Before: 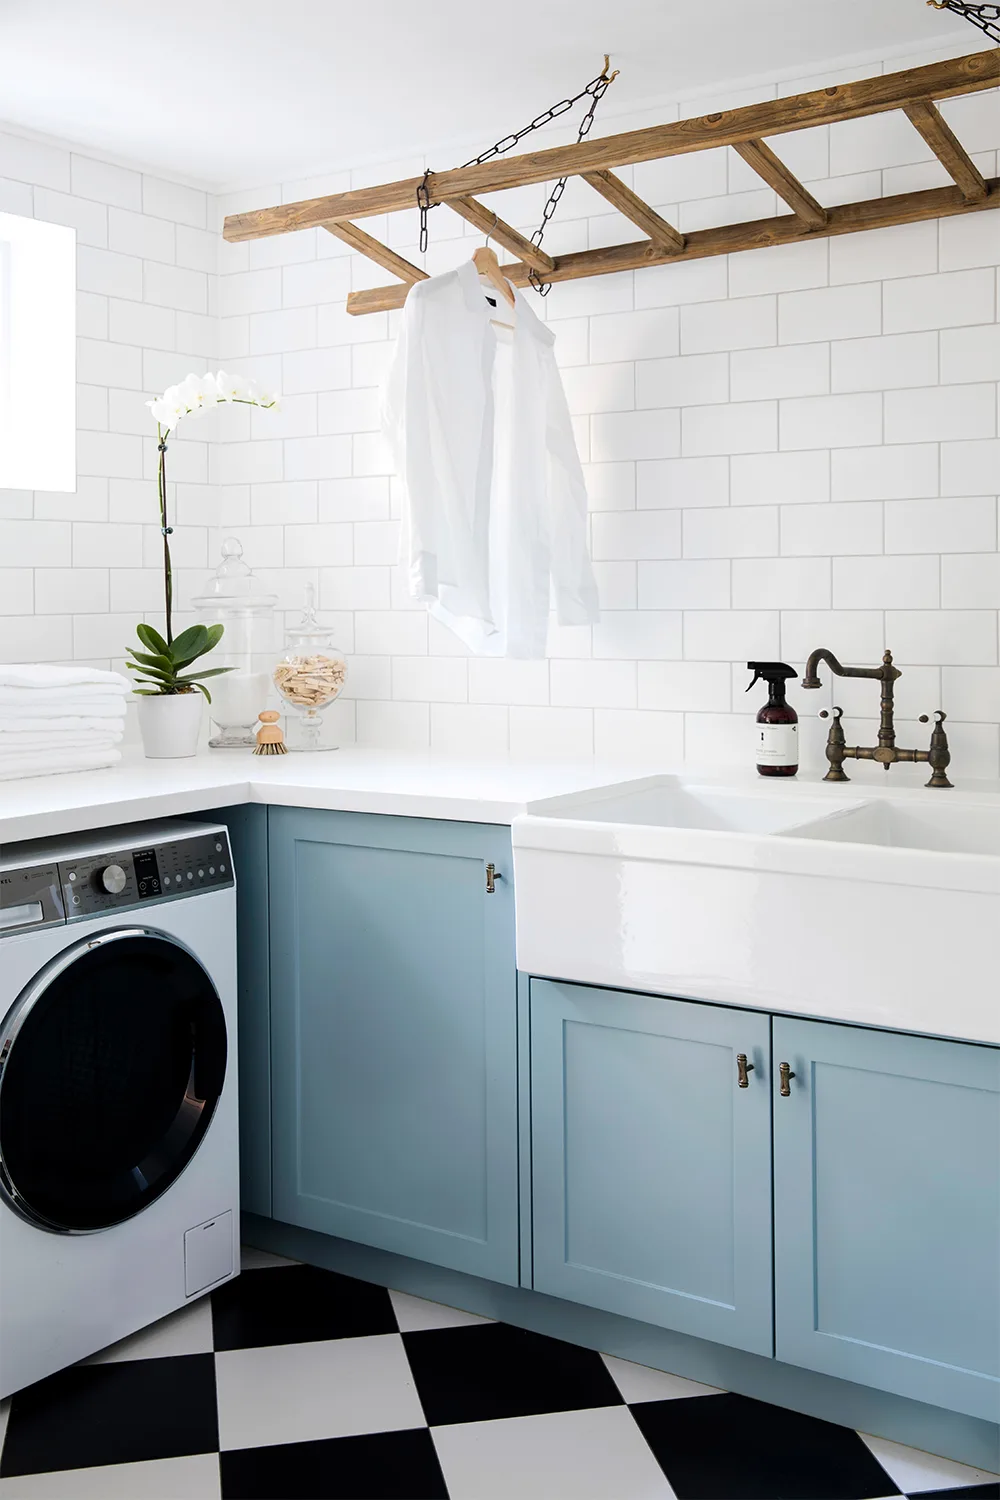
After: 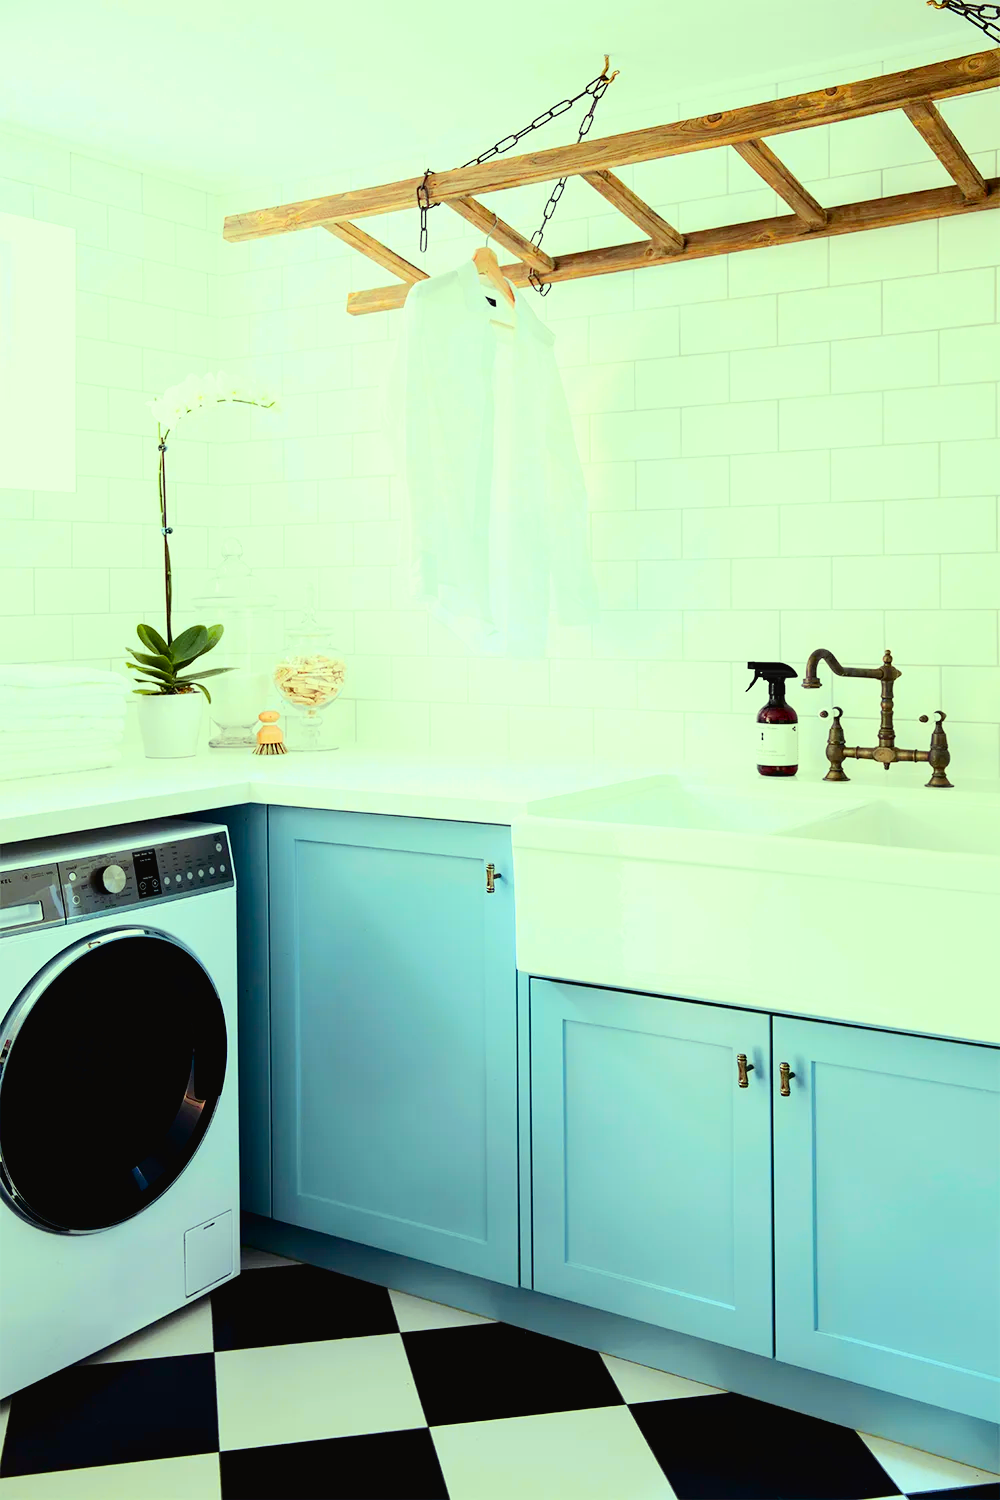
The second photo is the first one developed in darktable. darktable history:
exposure: black level correction 0.003, exposure 0.146 EV, compensate highlight preservation false
tone curve: curves: ch0 [(0, 0.021) (0.049, 0.044) (0.152, 0.14) (0.328, 0.357) (0.473, 0.529) (0.641, 0.705) (0.868, 0.887) (1, 0.969)]; ch1 [(0, 0) (0.322, 0.328) (0.43, 0.425) (0.474, 0.466) (0.502, 0.503) (0.522, 0.526) (0.564, 0.591) (0.602, 0.632) (0.677, 0.701) (0.859, 0.885) (1, 1)]; ch2 [(0, 0) (0.33, 0.301) (0.447, 0.44) (0.502, 0.505) (0.535, 0.554) (0.565, 0.598) (0.618, 0.629) (1, 1)], color space Lab, independent channels, preserve colors none
color balance rgb: shadows lift › hue 84.48°, highlights gain › luminance 15.479%, highlights gain › chroma 6.987%, highlights gain › hue 125.94°, linear chroma grading › global chroma 7.834%, perceptual saturation grading › global saturation 25.429%, perceptual brilliance grading › highlights 9.569%, perceptual brilliance grading › mid-tones 5.238%, contrast -9.709%
